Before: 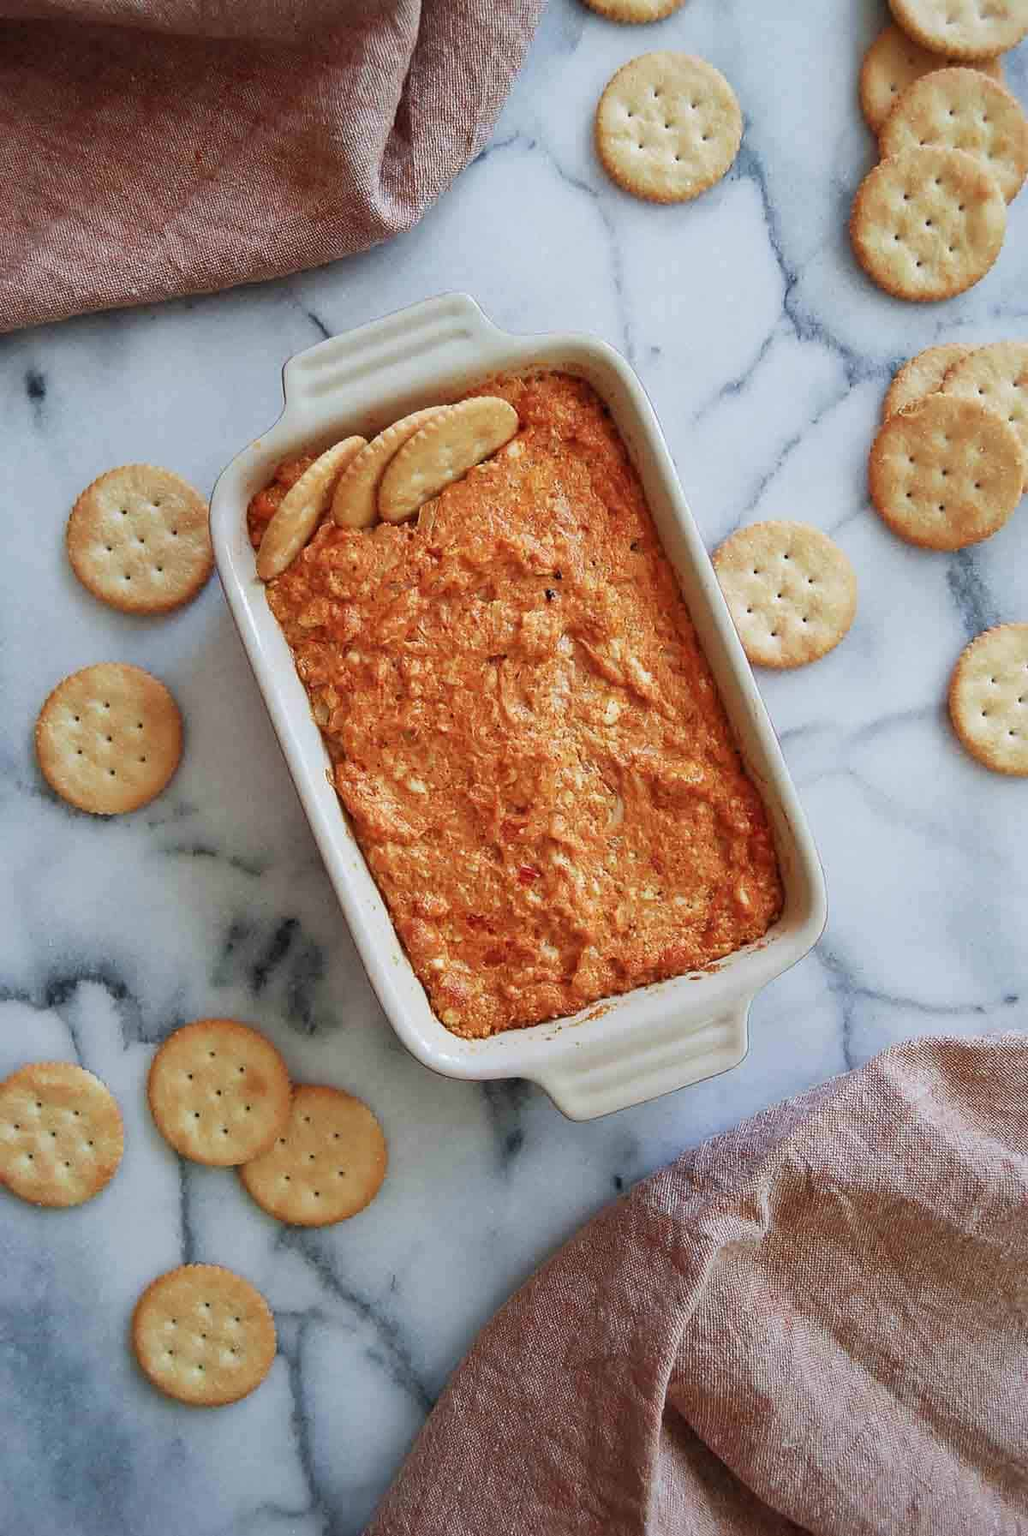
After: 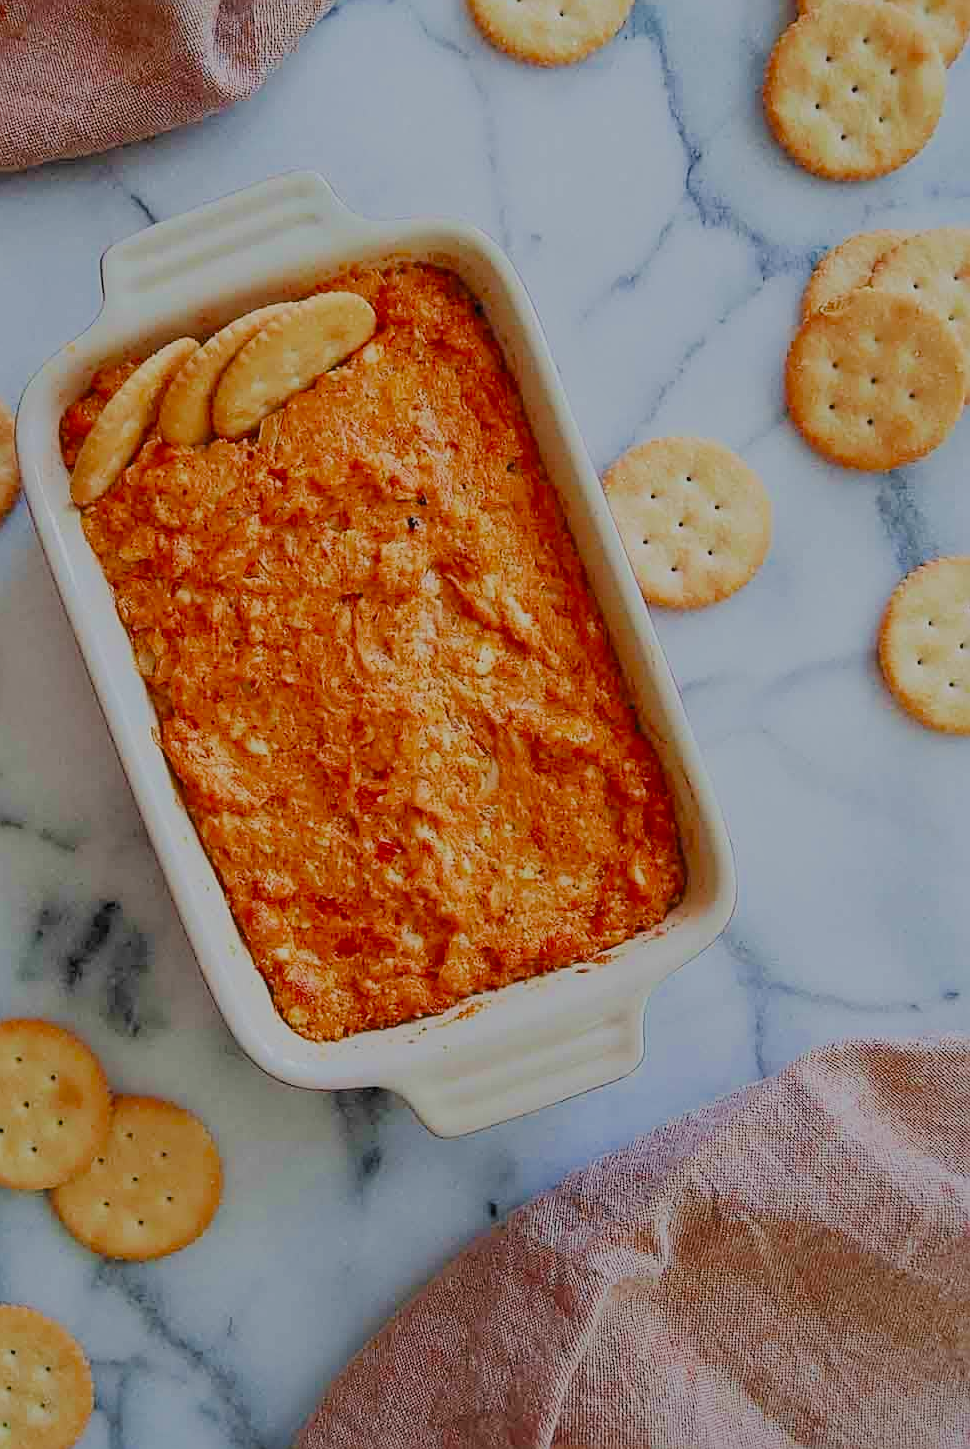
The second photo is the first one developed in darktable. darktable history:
crop: left 19.159%, top 9.58%, bottom 9.58%
sharpen: on, module defaults
filmic rgb: white relative exposure 8 EV, threshold 3 EV, hardness 2.44, latitude 10.07%, contrast 0.72, highlights saturation mix 10%, shadows ↔ highlights balance 1.38%, color science v4 (2020), enable highlight reconstruction true
tone equalizer: on, module defaults
